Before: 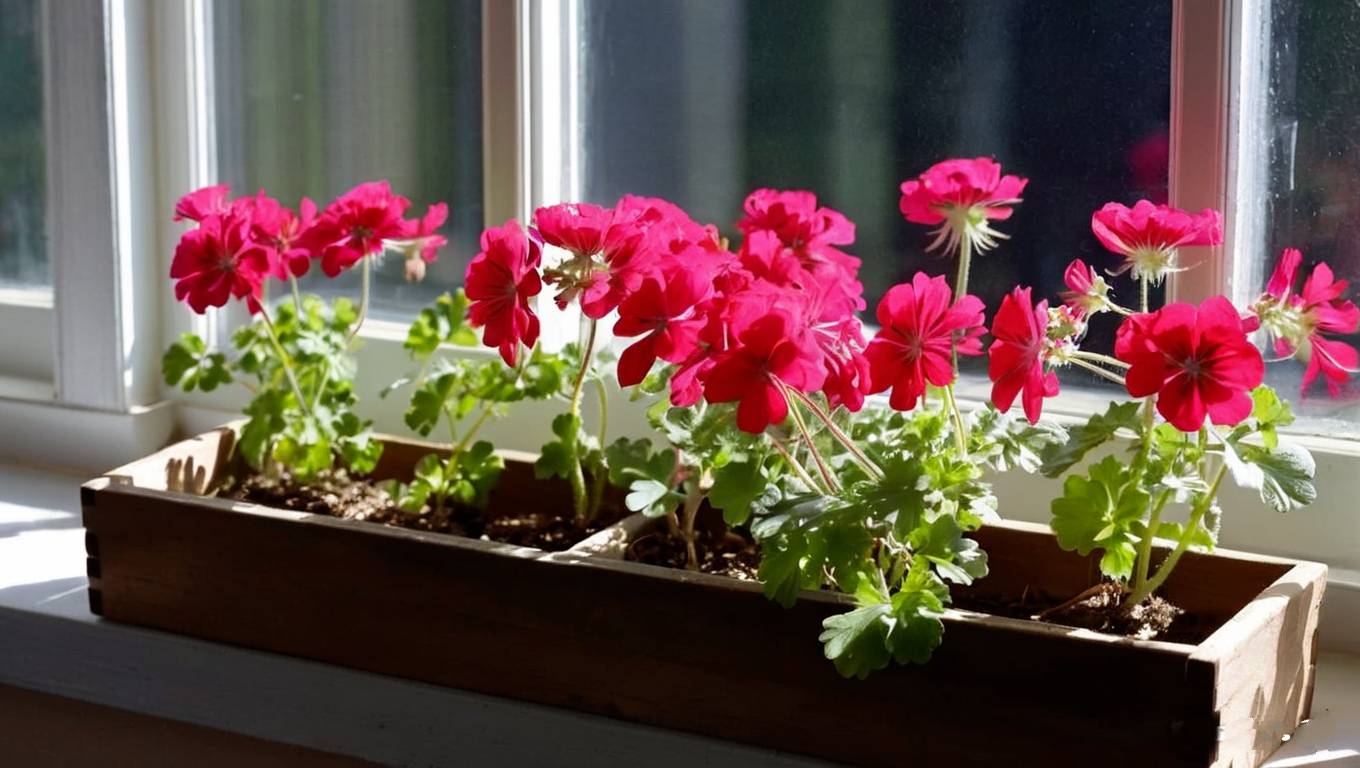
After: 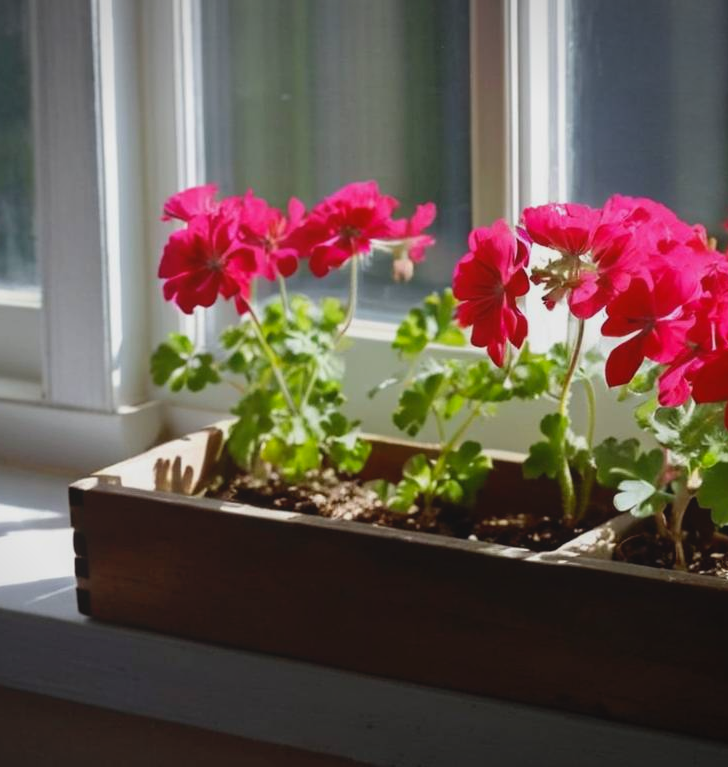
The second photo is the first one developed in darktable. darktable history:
local contrast: highlights 68%, shadows 65%, detail 84%, midtone range 0.319
vignetting: fall-off start 100.13%, fall-off radius 71.92%, width/height ratio 1.178
crop: left 0.904%, right 45.535%, bottom 0.083%
